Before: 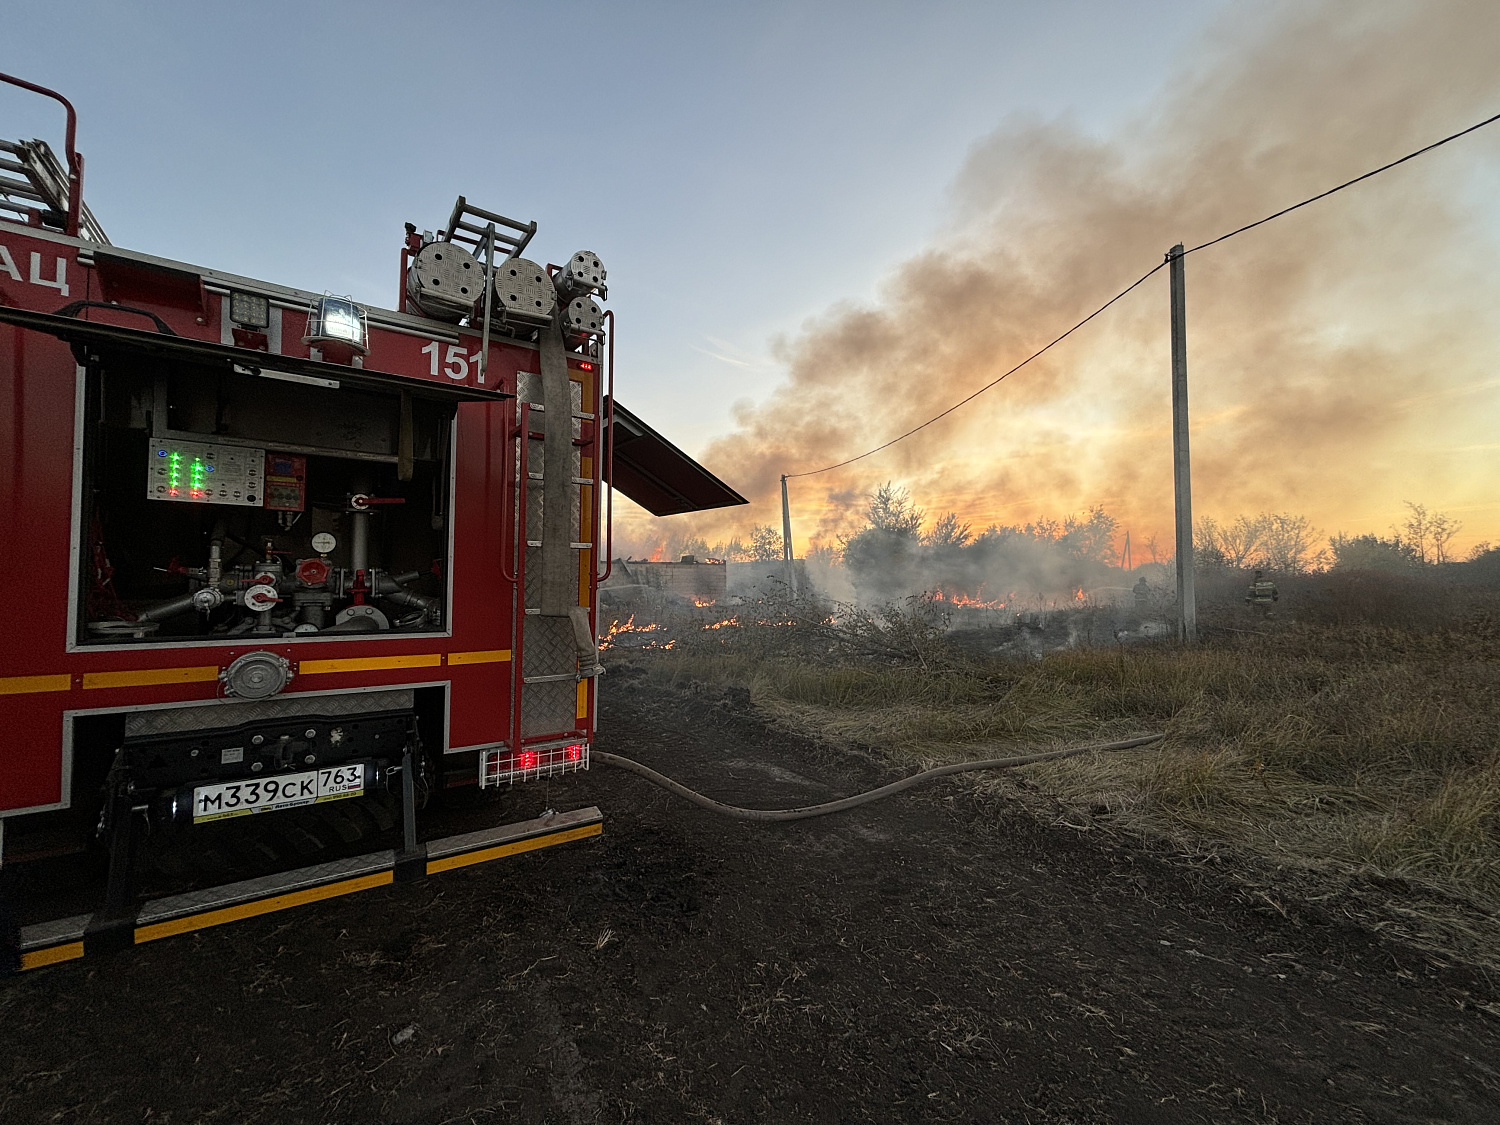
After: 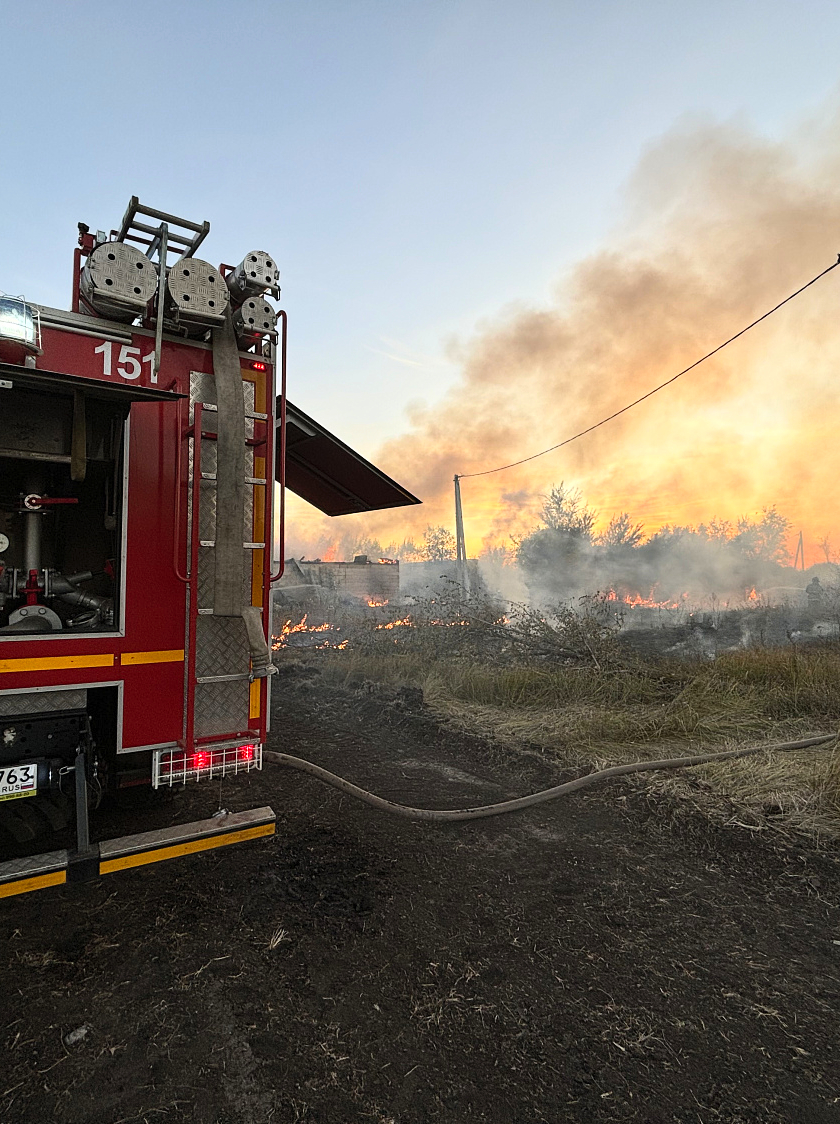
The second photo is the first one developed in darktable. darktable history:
crop: left 21.846%, right 22.148%, bottom 0.003%
contrast brightness saturation: contrast 0.196, brightness 0.163, saturation 0.22
